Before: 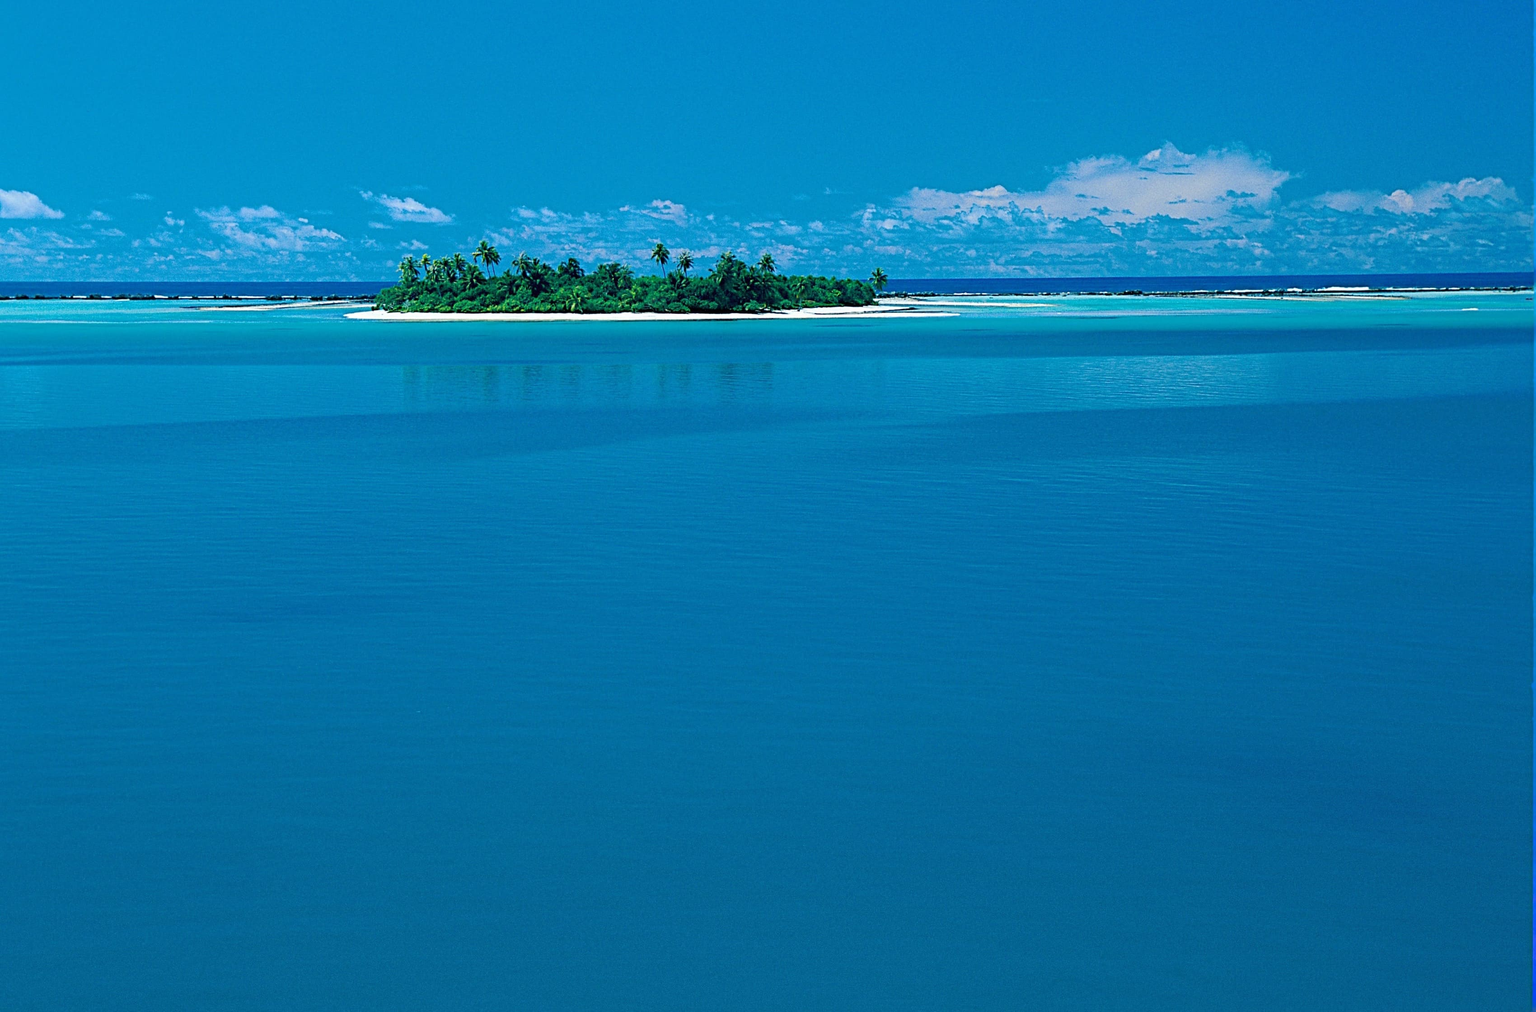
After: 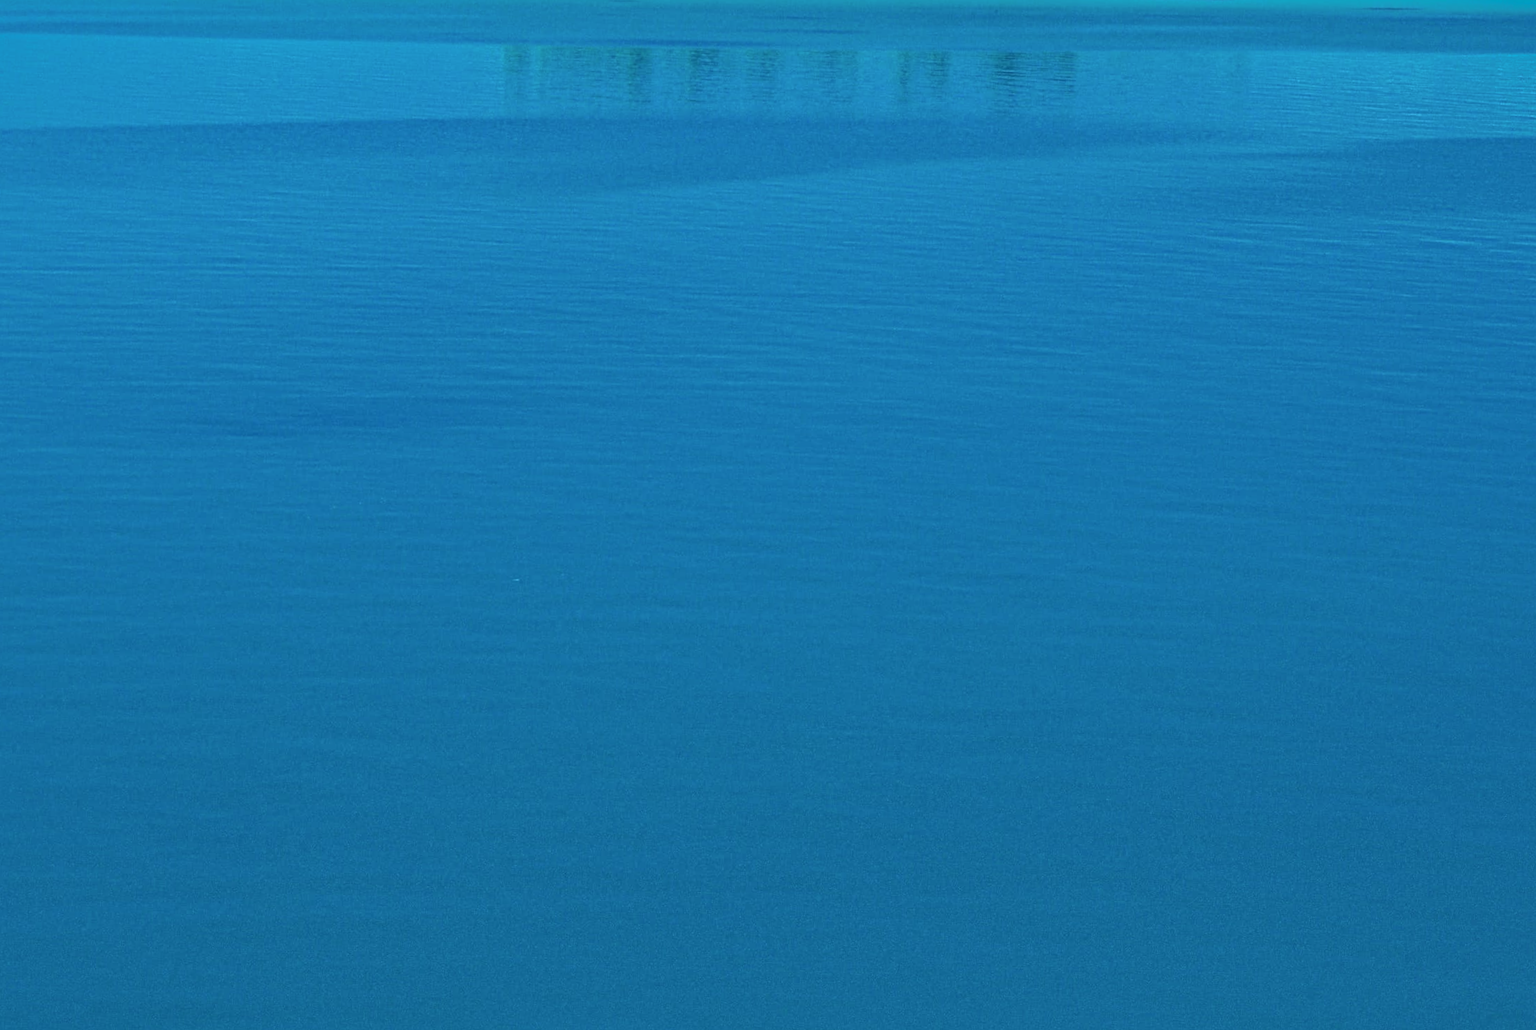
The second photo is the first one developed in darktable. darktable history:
contrast brightness saturation: contrast 0.153, brightness 0.053
crop and rotate: angle -1.24°, left 3.766%, top 31.947%, right 29.41%
shadows and highlights: shadows 38.03, highlights -74.98, highlights color adjustment 77.99%
